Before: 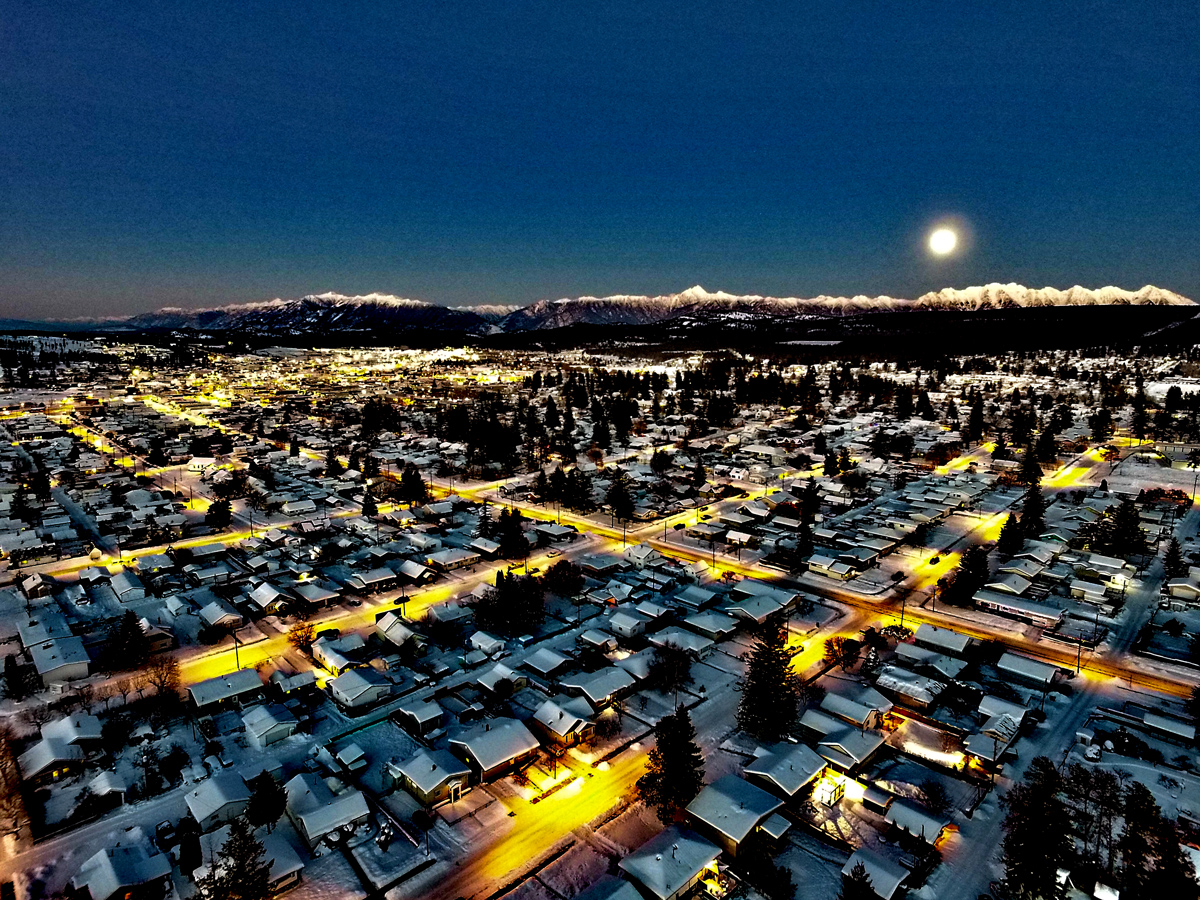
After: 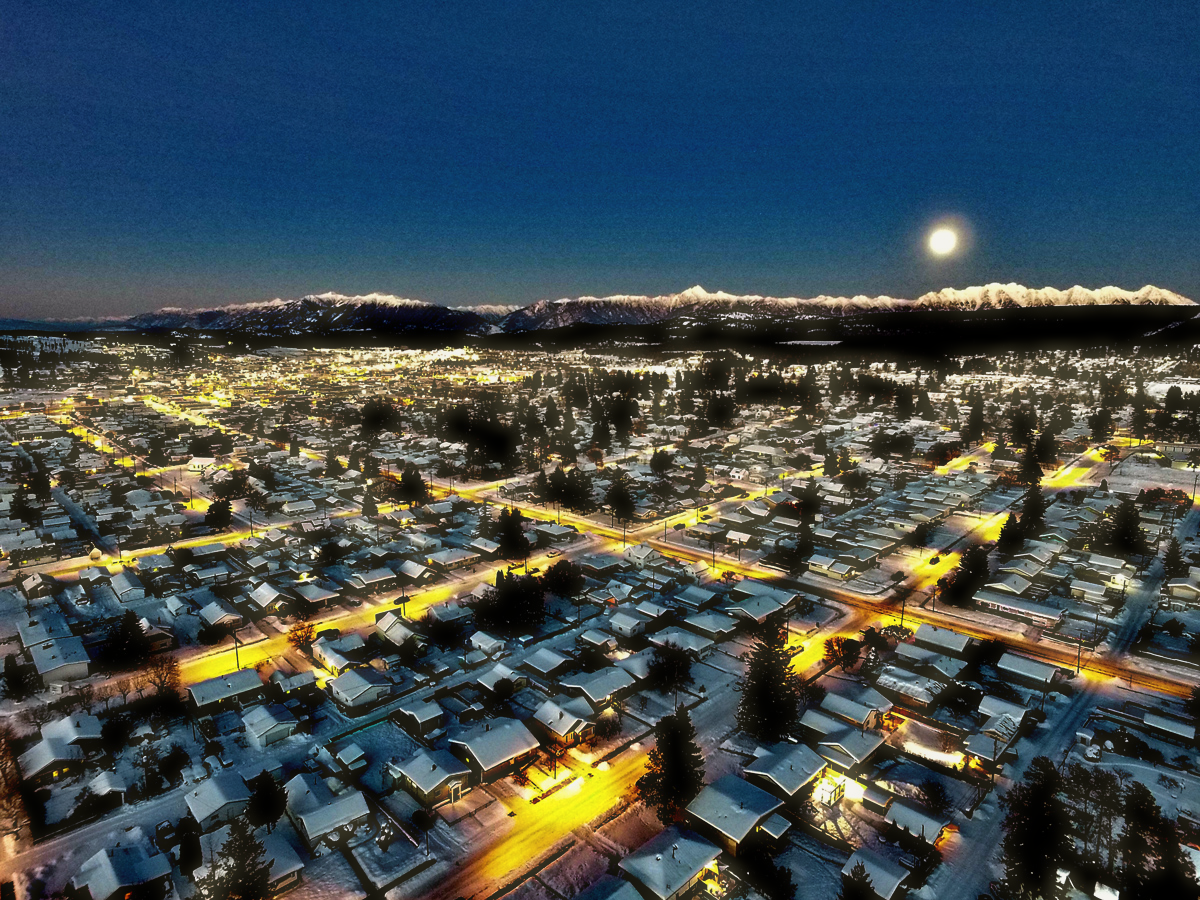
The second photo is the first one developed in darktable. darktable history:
haze removal: strength -0.11, compatibility mode true, adaptive false
tone equalizer: mask exposure compensation -0.492 EV
